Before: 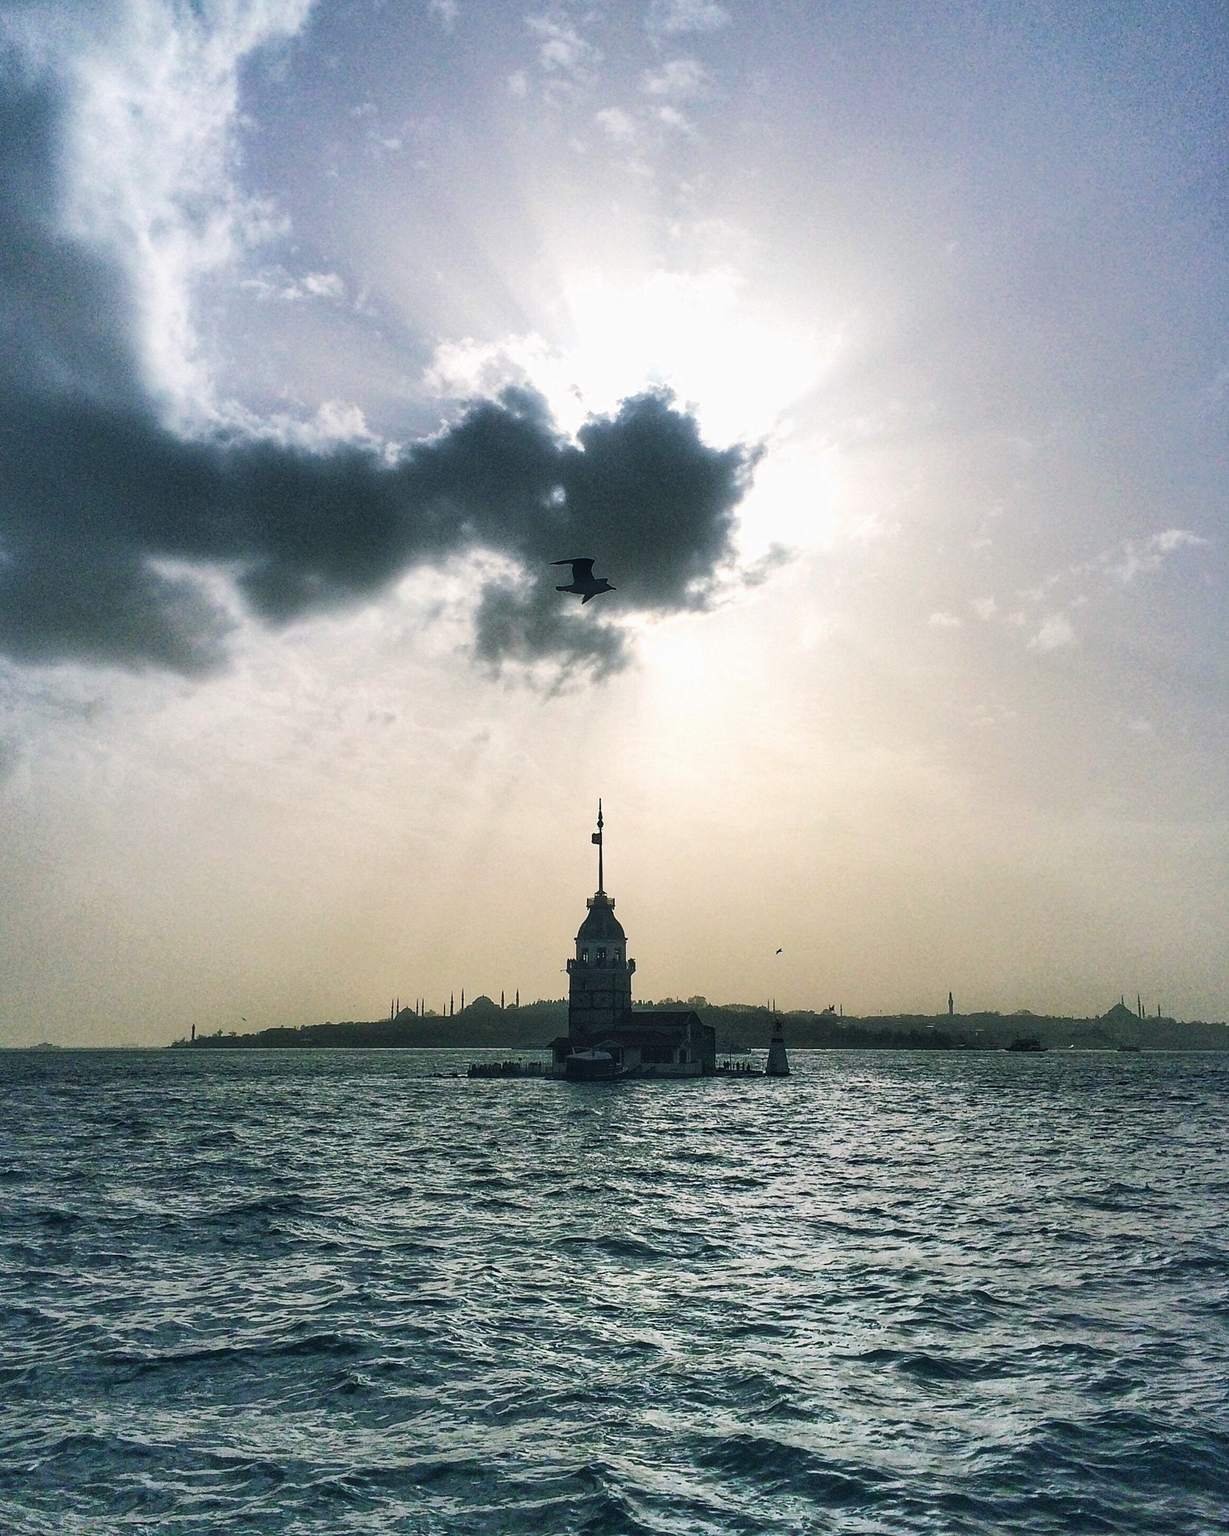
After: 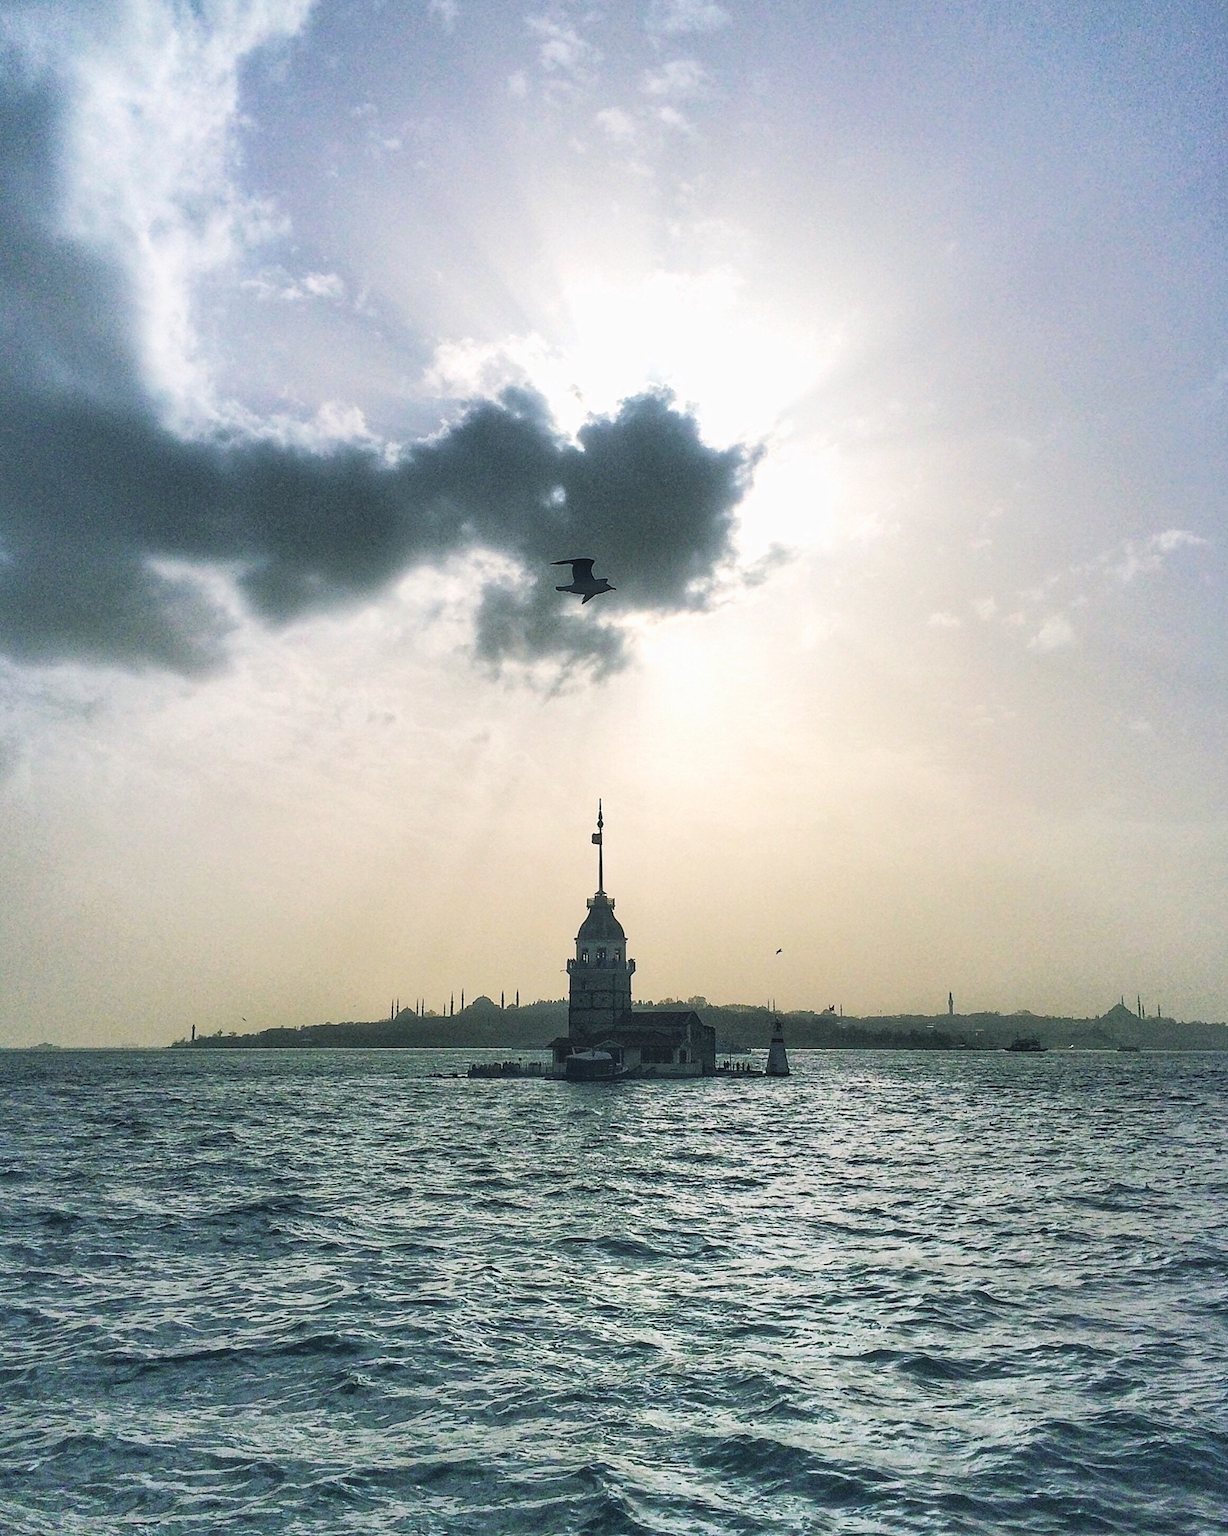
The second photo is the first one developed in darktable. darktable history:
contrast brightness saturation: brightness 0.143
